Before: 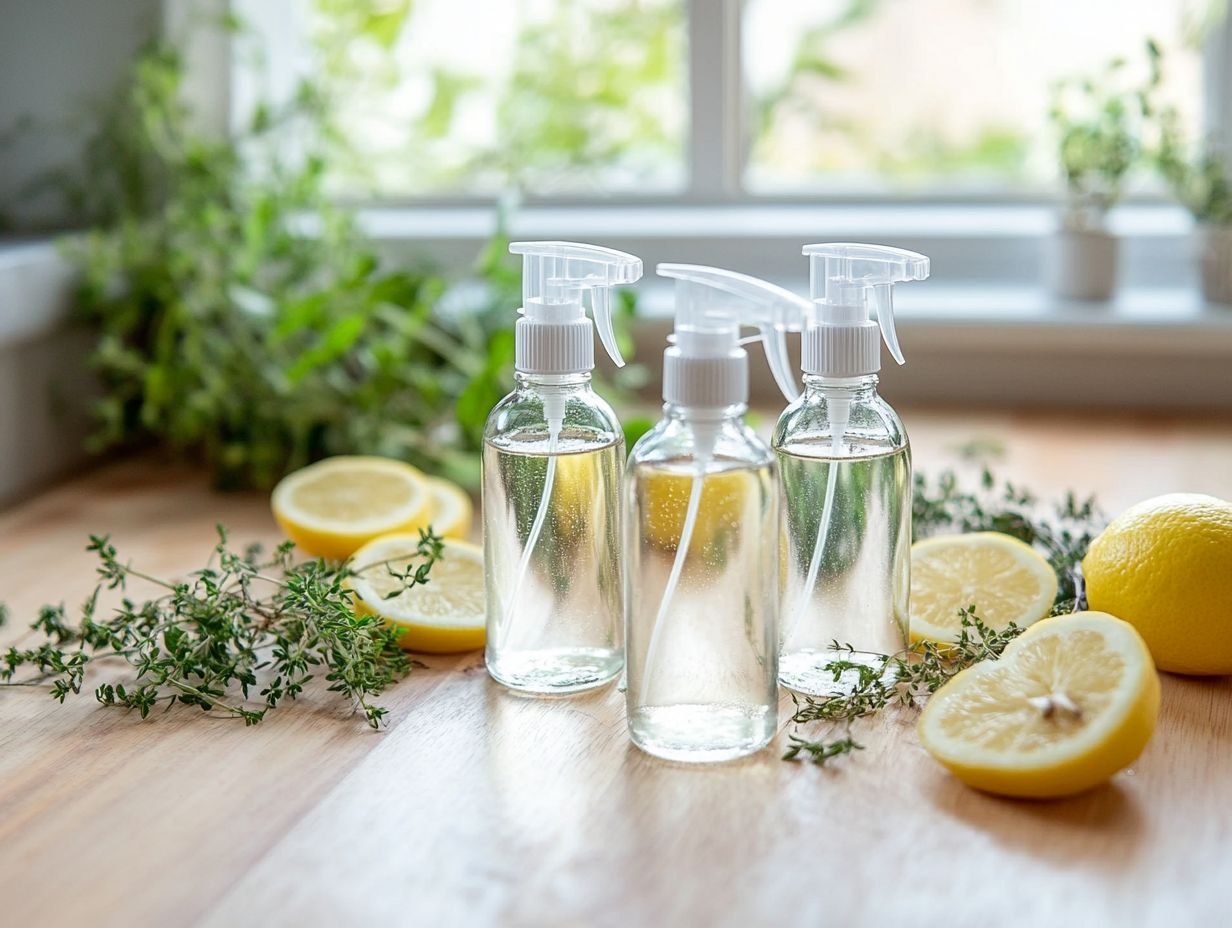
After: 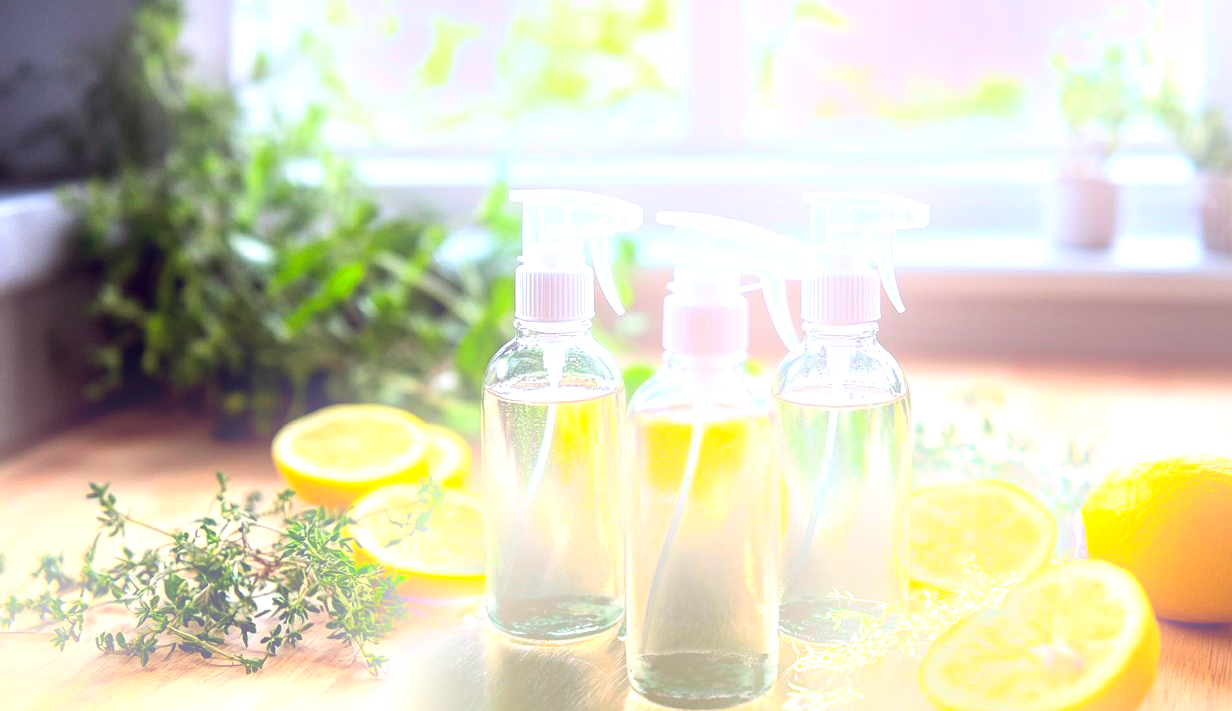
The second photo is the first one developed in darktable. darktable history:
exposure: exposure 0.6 EV, compensate highlight preservation false
color balance: lift [1.001, 0.997, 0.99, 1.01], gamma [1.007, 1, 0.975, 1.025], gain [1, 1.065, 1.052, 0.935], contrast 13.25%
crop: top 5.667%, bottom 17.637%
color balance rgb: perceptual brilliance grading › highlights 14.29%, perceptual brilliance grading › mid-tones -5.92%, perceptual brilliance grading › shadows -26.83%, global vibrance 31.18%
graduated density: hue 238.83°, saturation 50%
bloom: size 16%, threshold 98%, strength 20%
